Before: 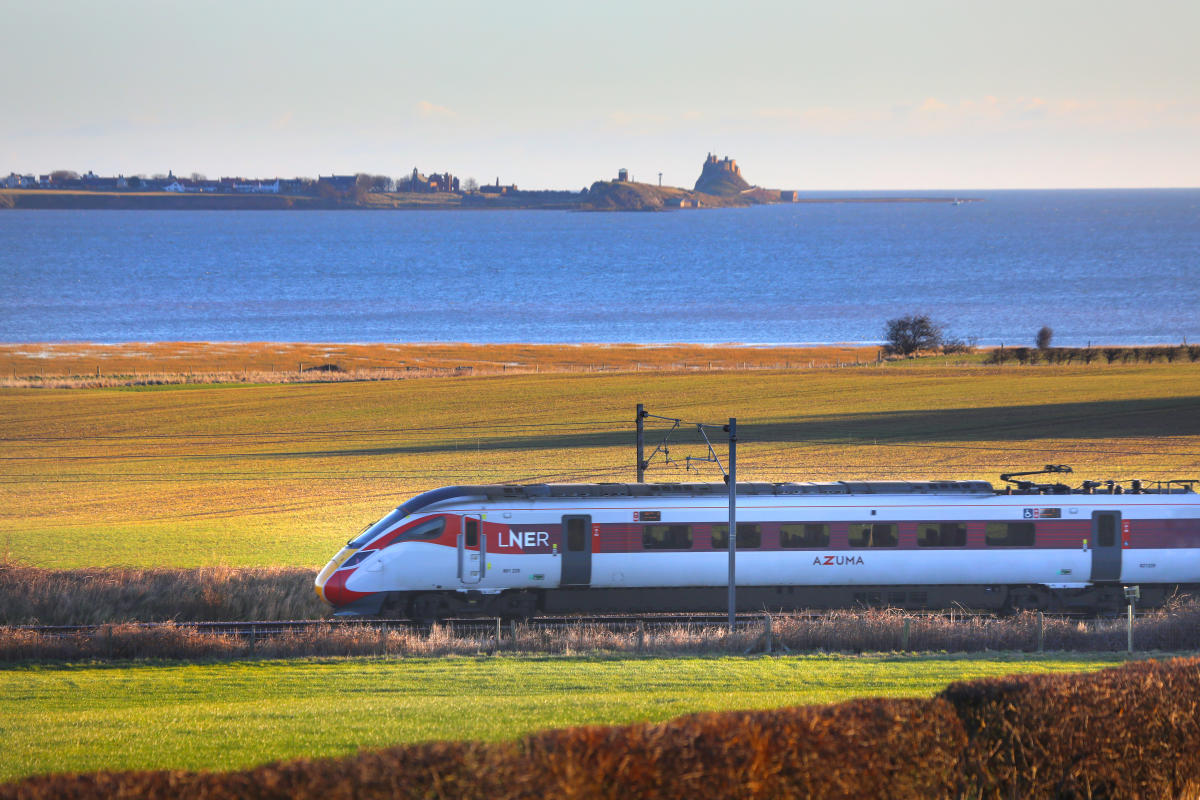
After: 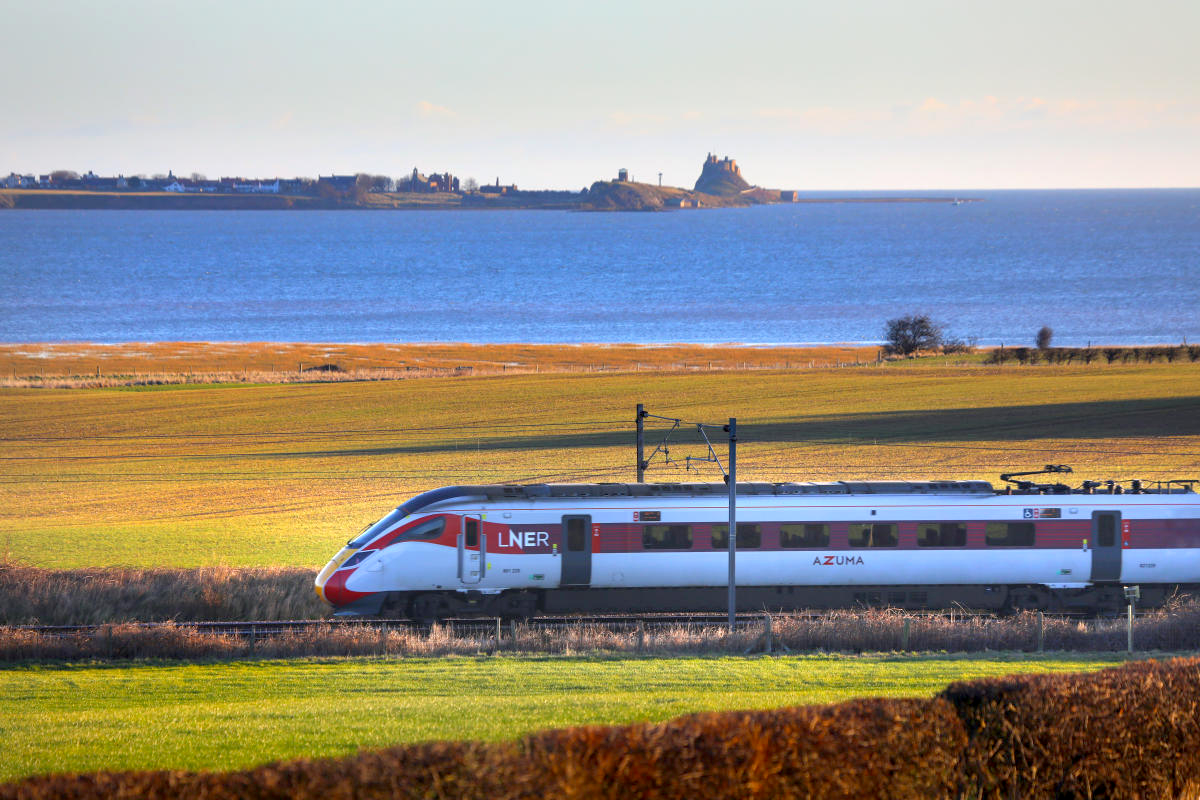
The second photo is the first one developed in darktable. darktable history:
exposure: black level correction 0.009, exposure 0.122 EV, compensate highlight preservation false
